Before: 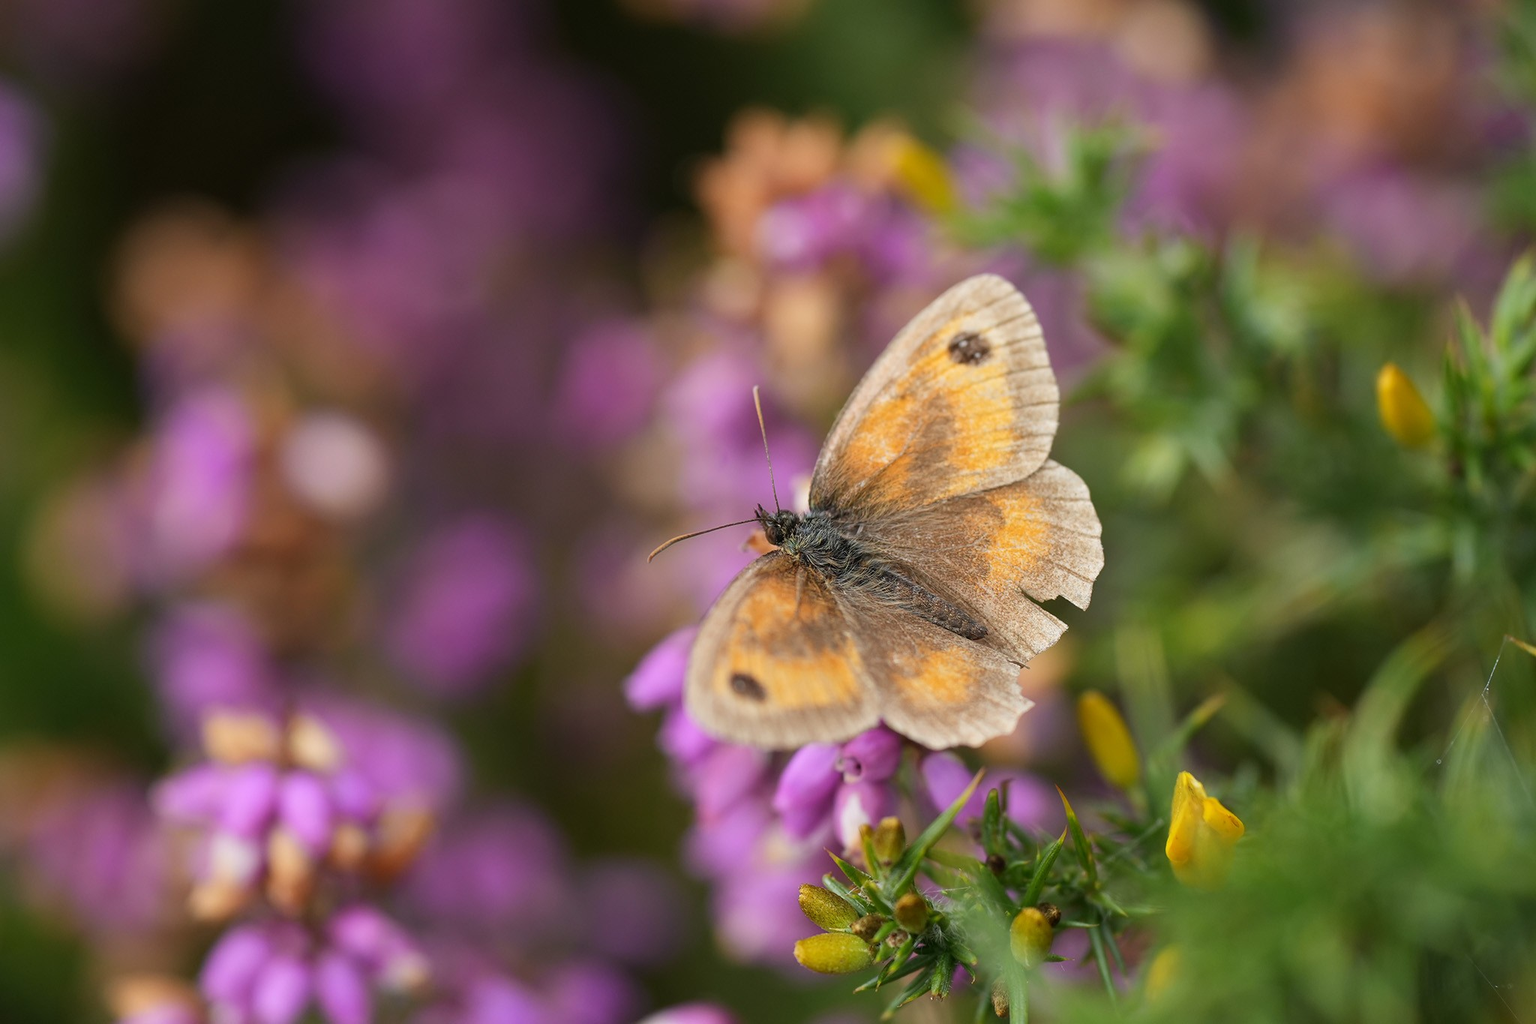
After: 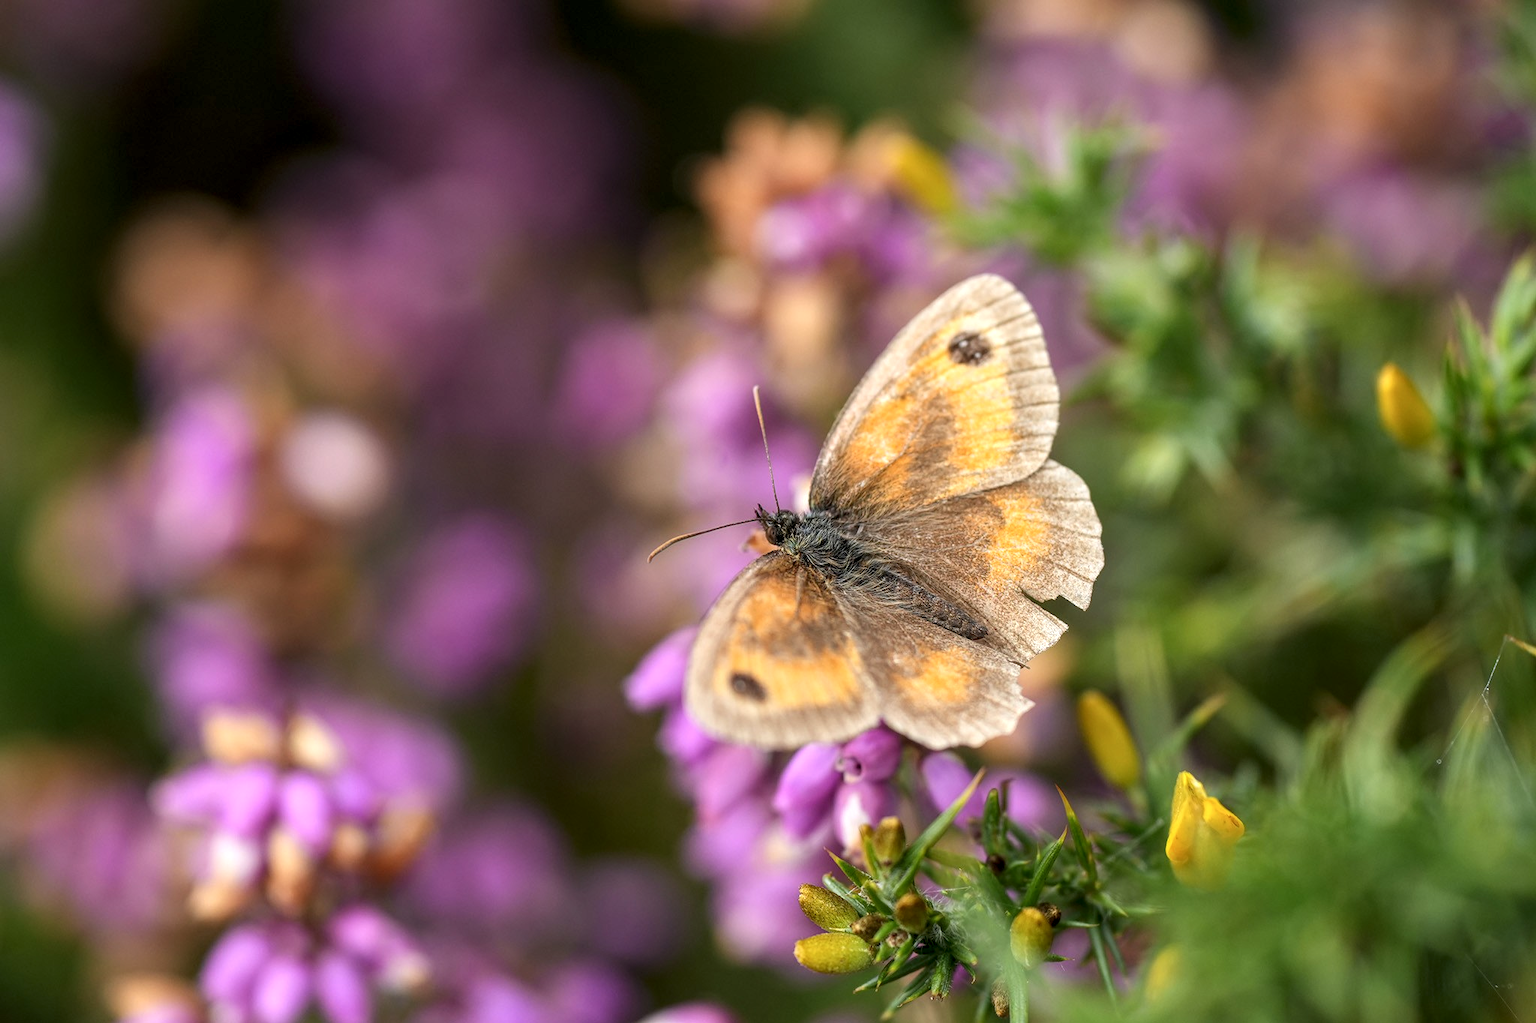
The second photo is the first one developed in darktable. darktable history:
exposure: exposure 0.2 EV, compensate highlight preservation false
local contrast: highlights 61%, detail 143%, midtone range 0.428
